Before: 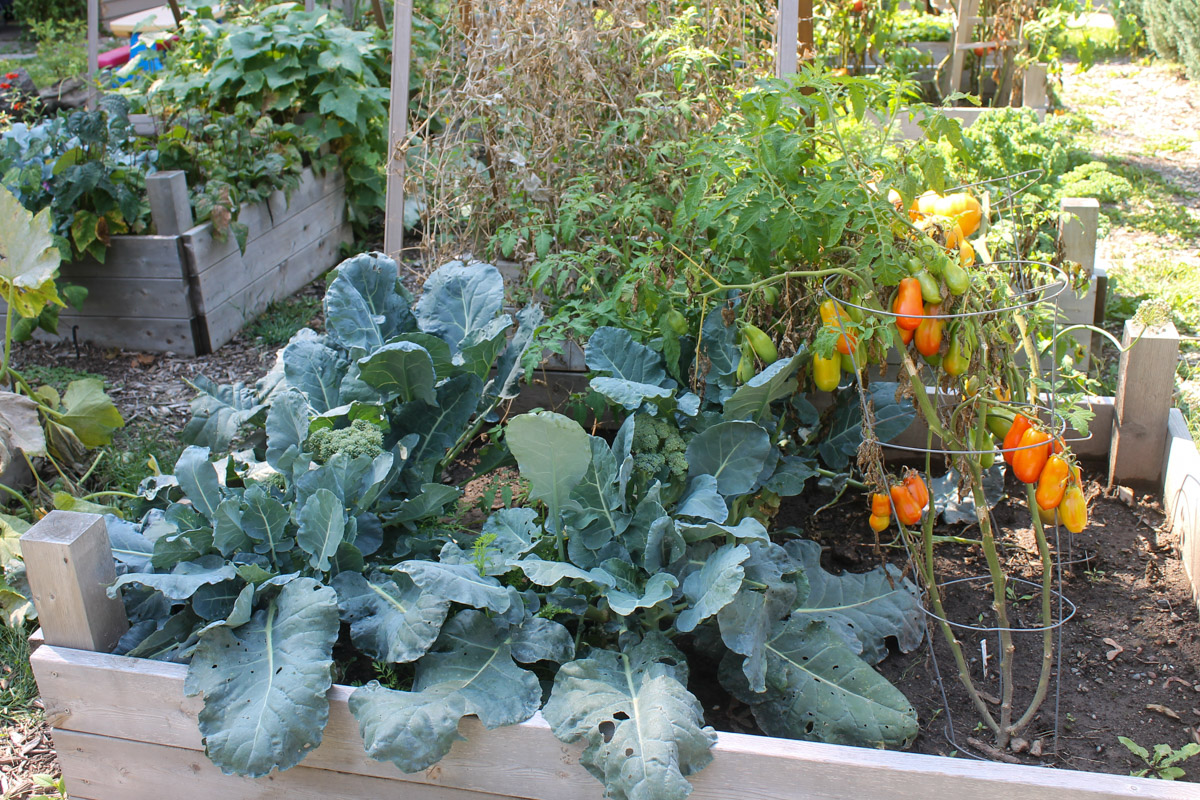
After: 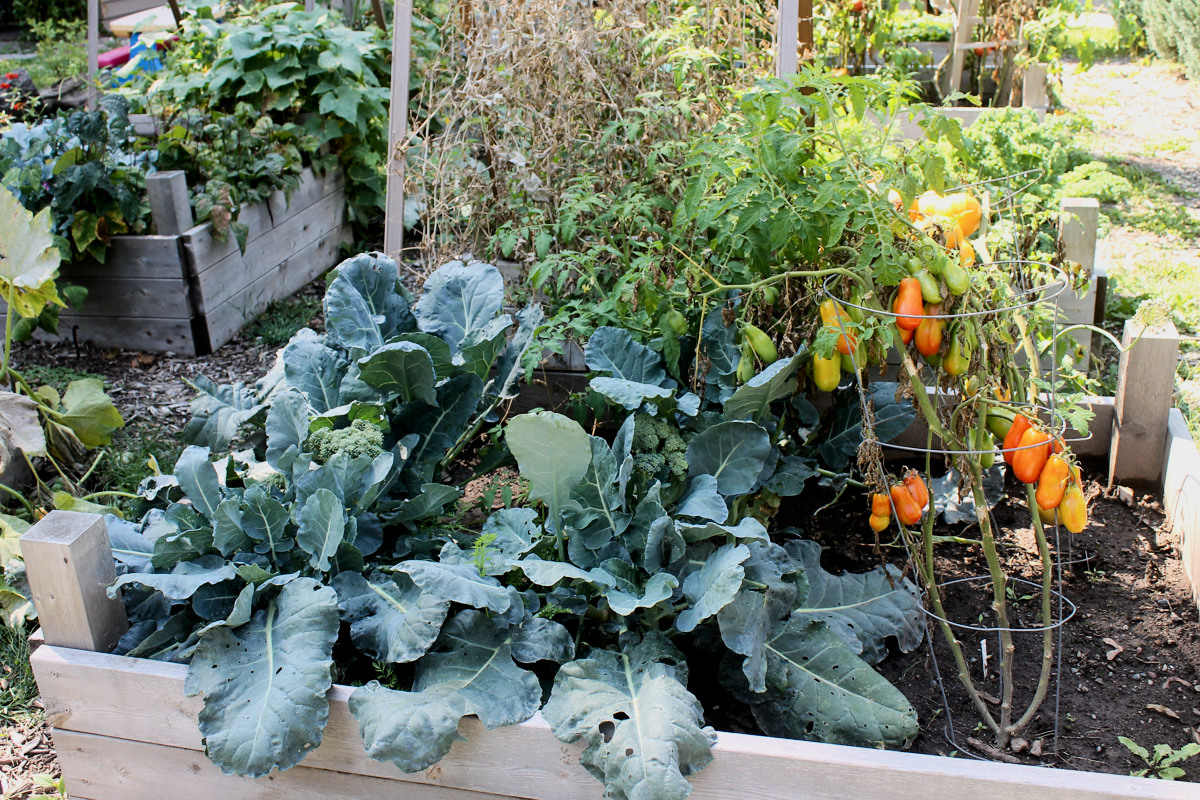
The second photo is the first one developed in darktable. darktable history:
filmic rgb: black relative exposure -7.76 EV, white relative exposure 4.38 EV, target black luminance 0%, hardness 3.76, latitude 50.59%, contrast 1.074, highlights saturation mix 9.86%, shadows ↔ highlights balance -0.273%
contrast brightness saturation: contrast 0.216
